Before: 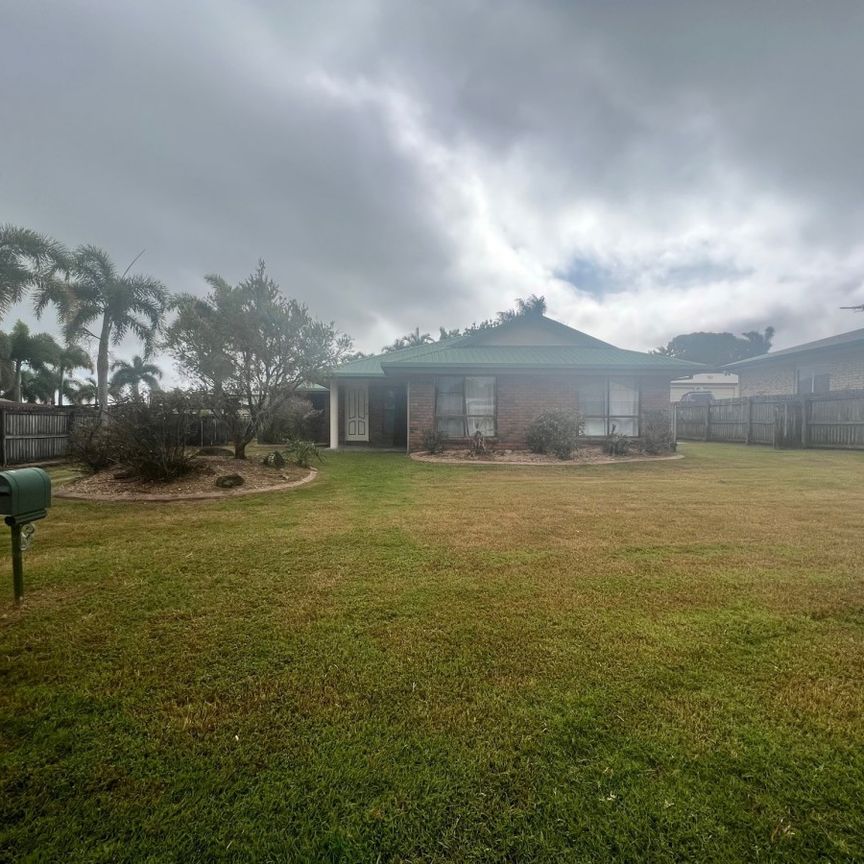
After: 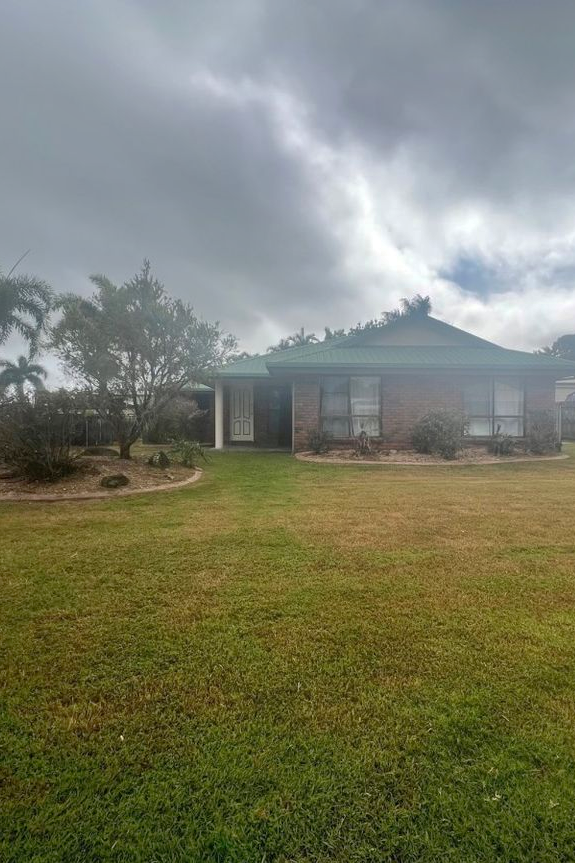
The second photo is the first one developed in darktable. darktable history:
base curve: preserve colors none
contrast brightness saturation: contrast 0.036, saturation 0.067
shadows and highlights: on, module defaults
crop and rotate: left 13.471%, right 19.942%
